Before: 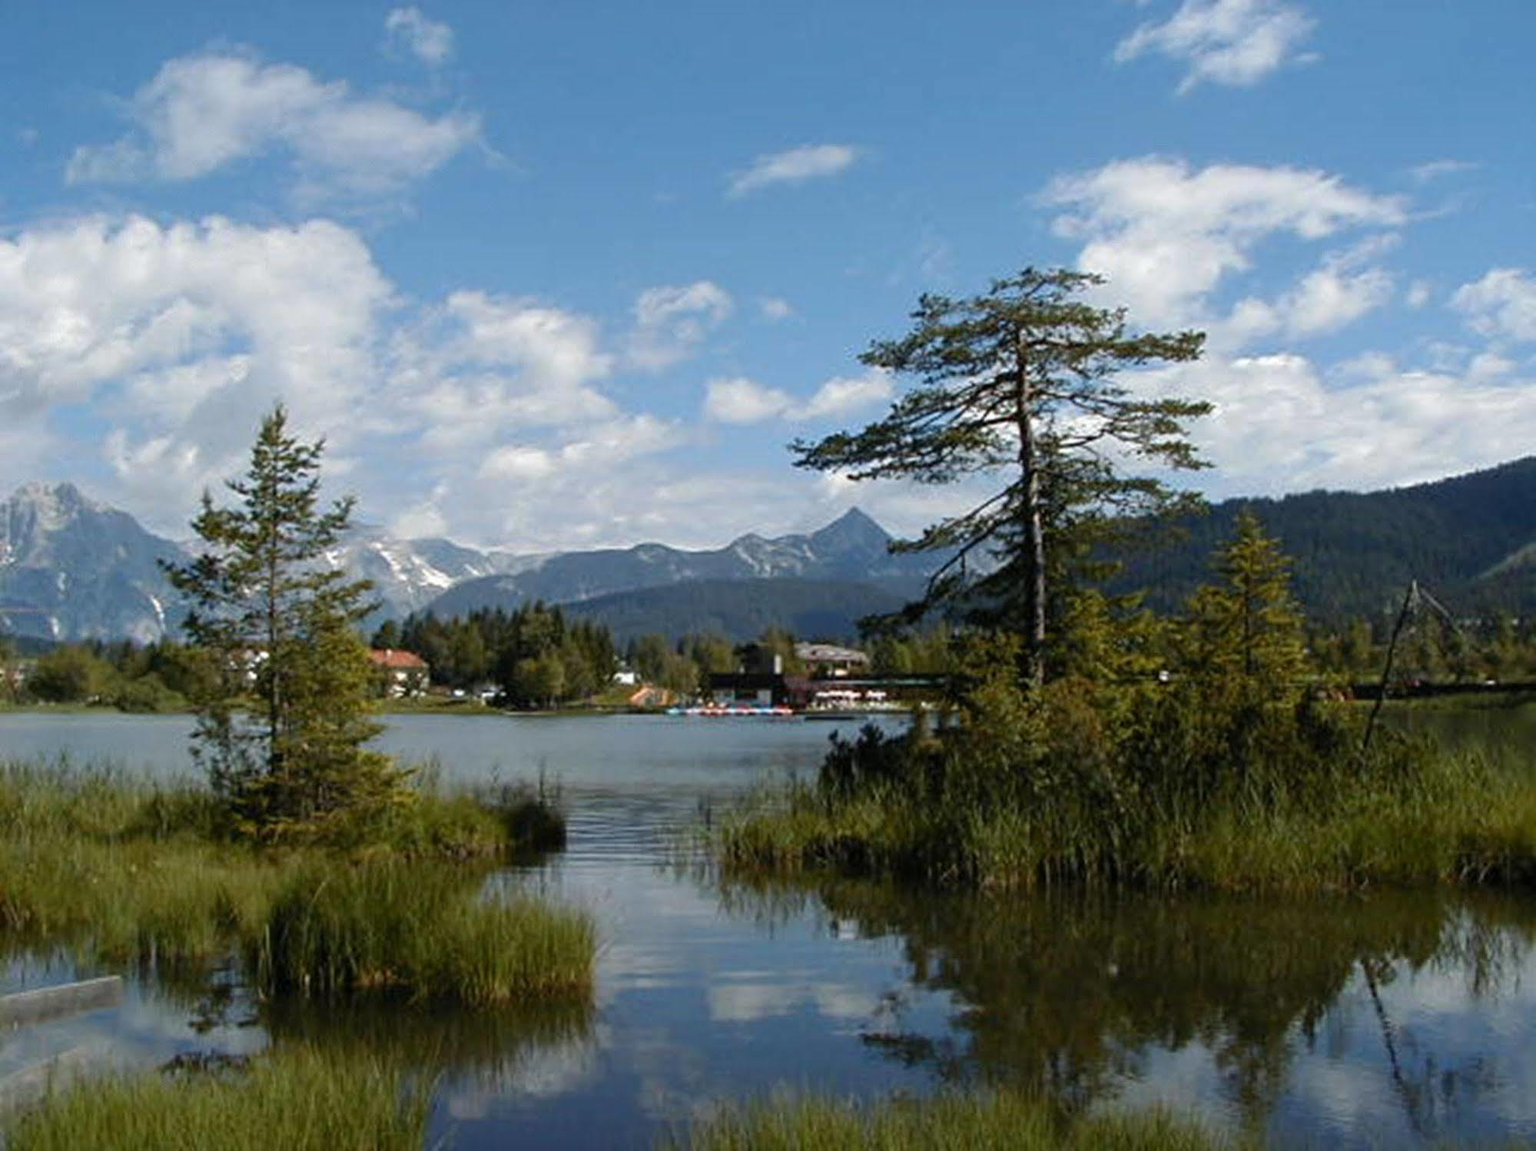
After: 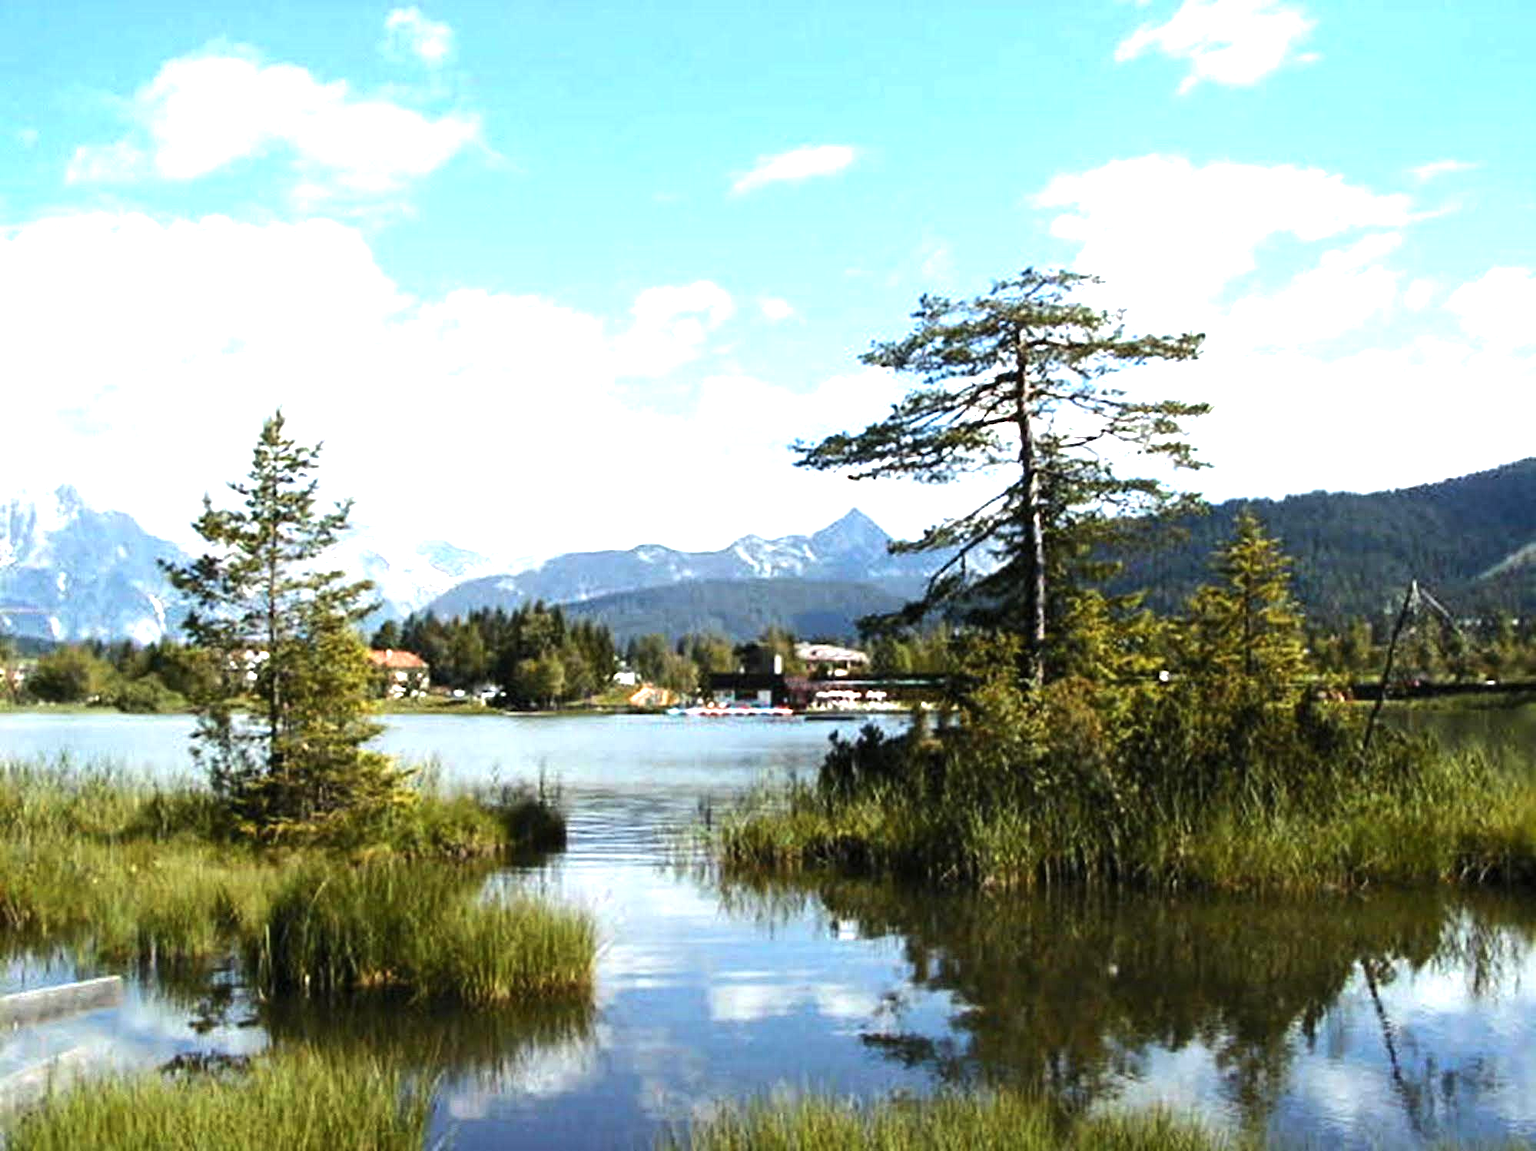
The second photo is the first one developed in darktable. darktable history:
tone equalizer: -8 EV -0.75 EV, -7 EV -0.7 EV, -6 EV -0.6 EV, -5 EV -0.4 EV, -3 EV 0.4 EV, -2 EV 0.6 EV, -1 EV 0.7 EV, +0 EV 0.75 EV, edges refinement/feathering 500, mask exposure compensation -1.57 EV, preserve details no
exposure: black level correction 0, exposure 1.2 EV, compensate exposure bias true, compensate highlight preservation false
